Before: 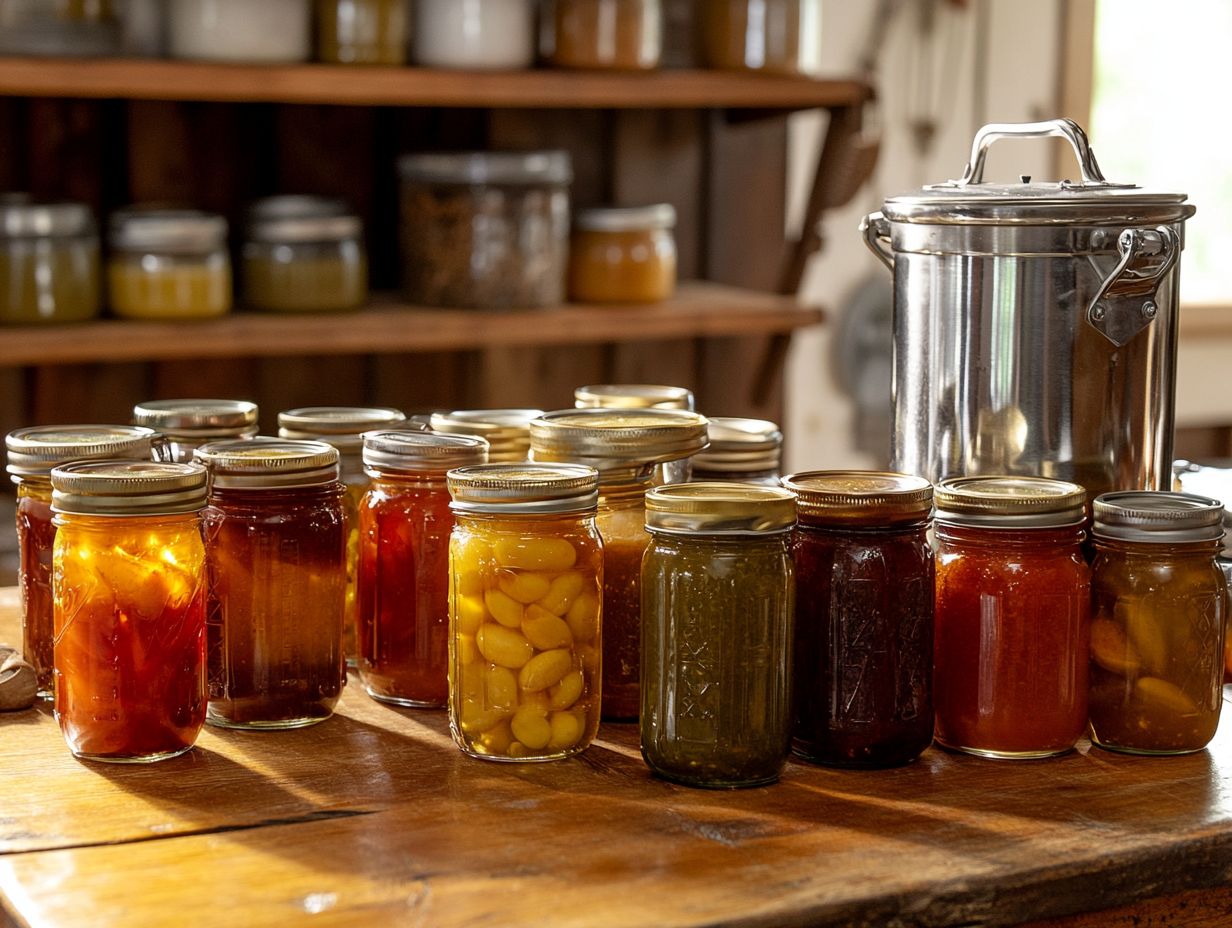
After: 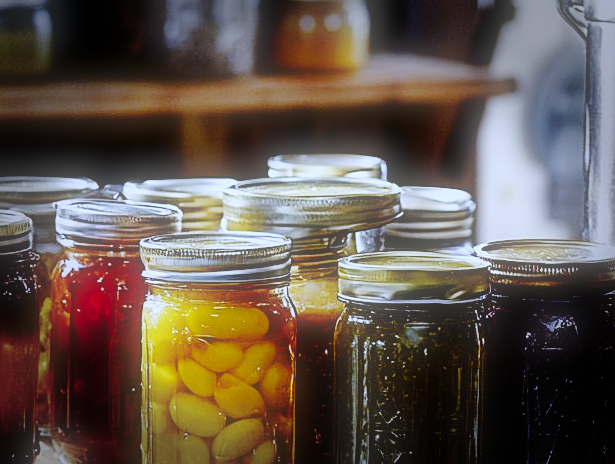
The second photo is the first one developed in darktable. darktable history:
soften: size 60.24%, saturation 65.46%, brightness 0.506 EV, mix 25.7%
sharpen: on, module defaults
base curve: curves: ch0 [(0, 0) (0.036, 0.01) (0.123, 0.254) (0.258, 0.504) (0.507, 0.748) (1, 1)], preserve colors none
color balance: on, module defaults
white balance: red 0.766, blue 1.537
crop: left 25%, top 25%, right 25%, bottom 25%
vignetting: fall-off start 66.7%, fall-off radius 39.74%, brightness -0.576, saturation -0.258, automatic ratio true, width/height ratio 0.671, dithering 16-bit output
haze removal: adaptive false
